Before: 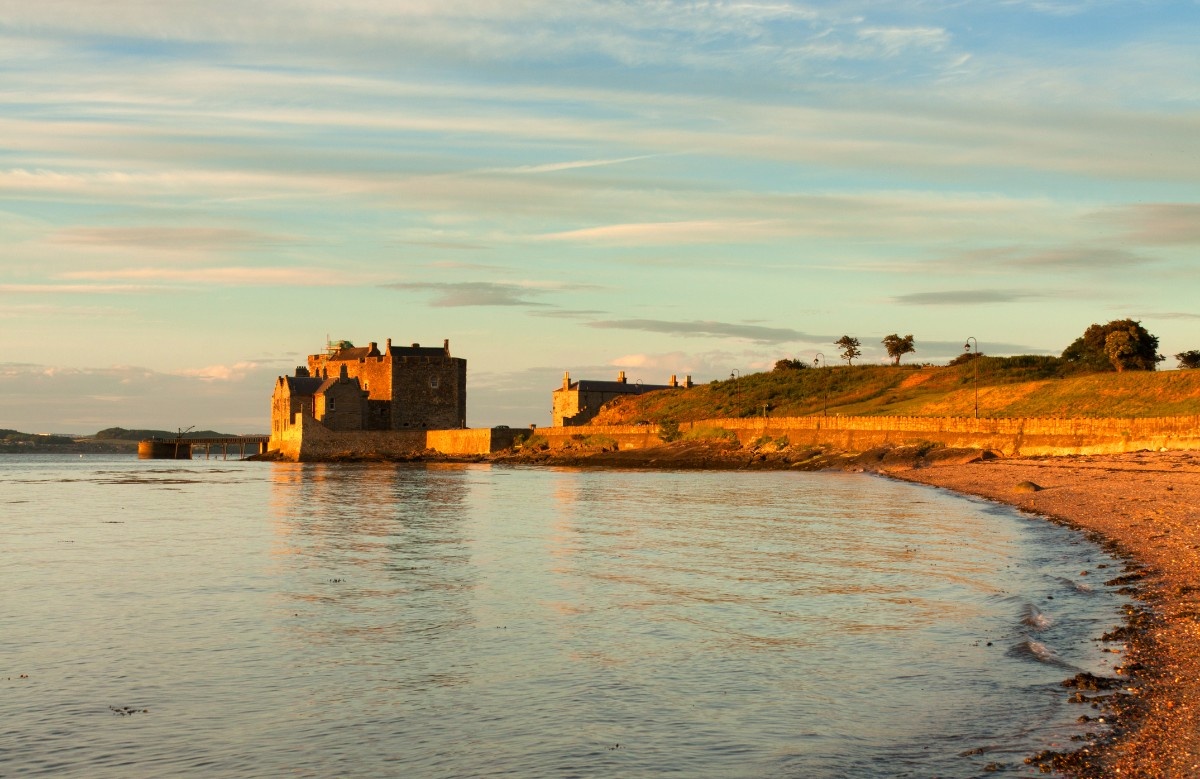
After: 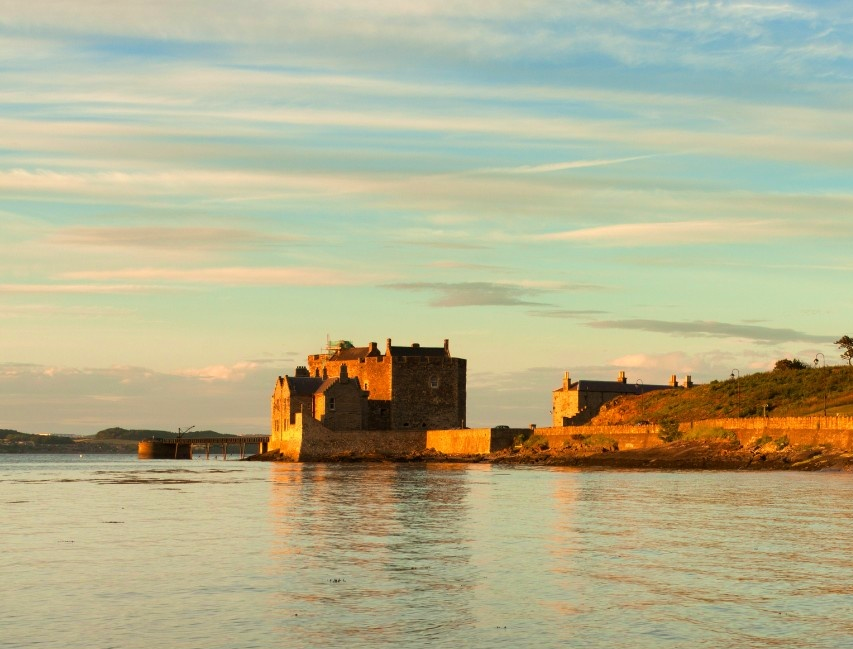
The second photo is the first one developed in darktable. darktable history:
velvia: on, module defaults
crop: right 28.897%, bottom 16.676%
